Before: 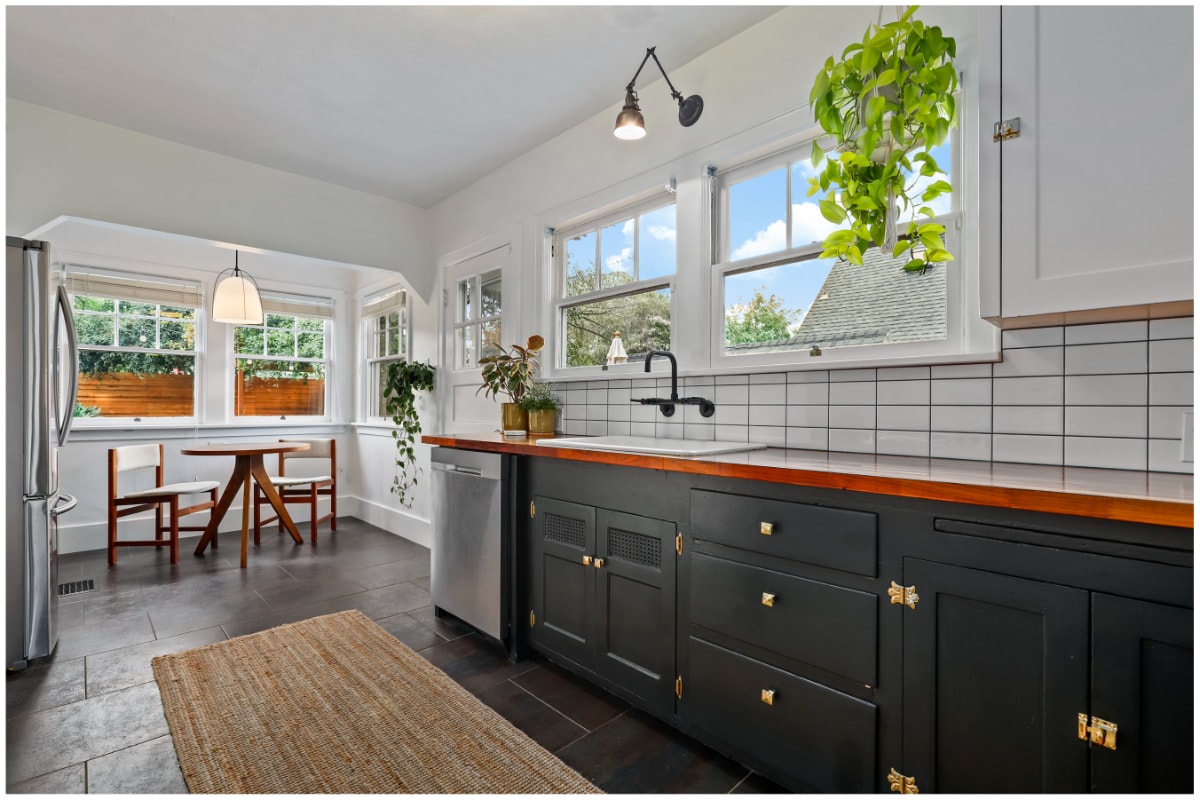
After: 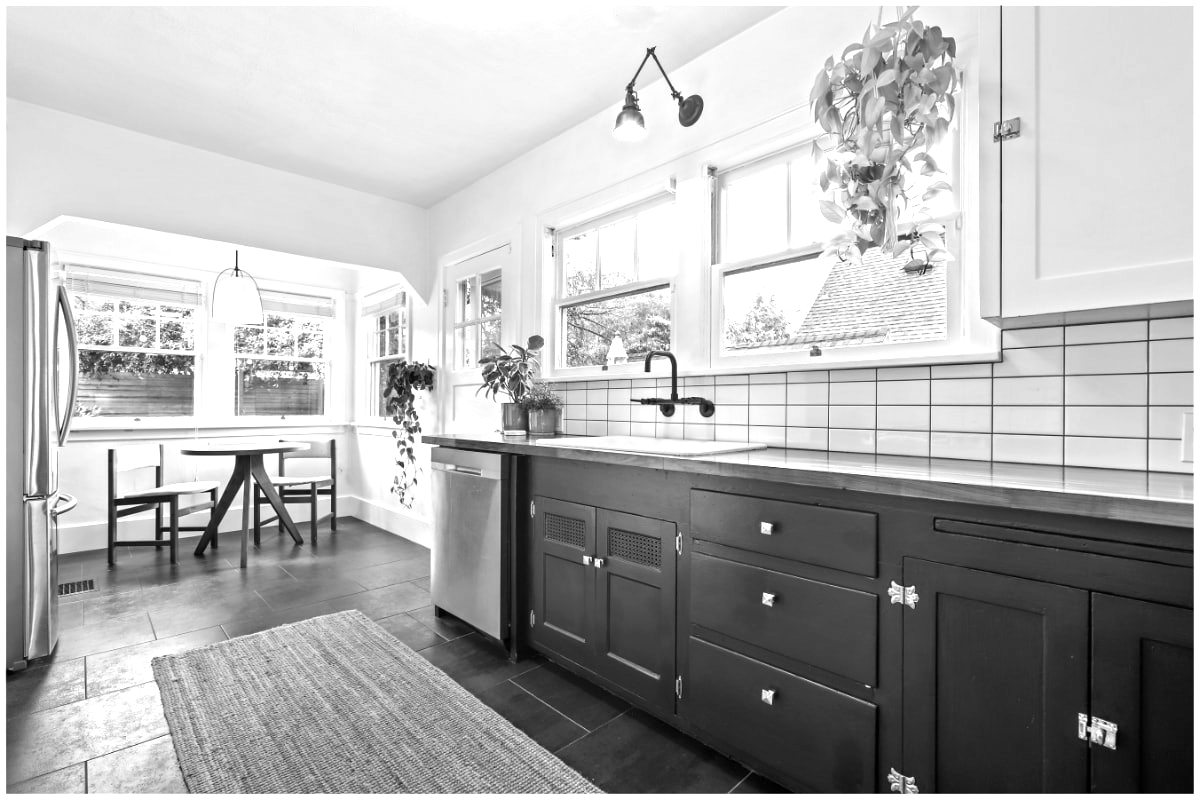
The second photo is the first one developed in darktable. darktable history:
exposure: exposure 1 EV, compensate highlight preservation false
monochrome: on, module defaults
